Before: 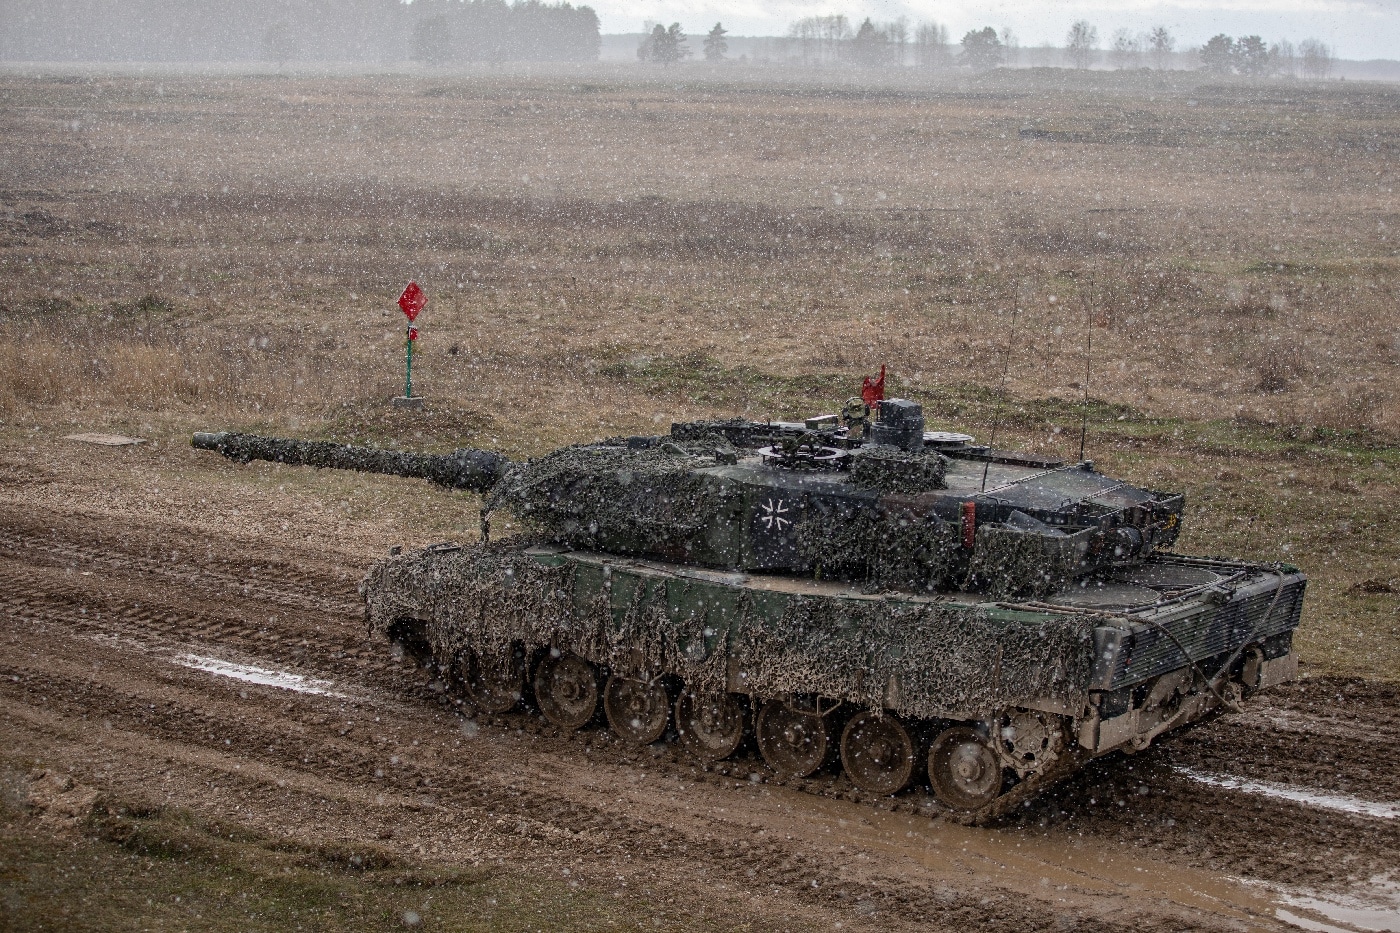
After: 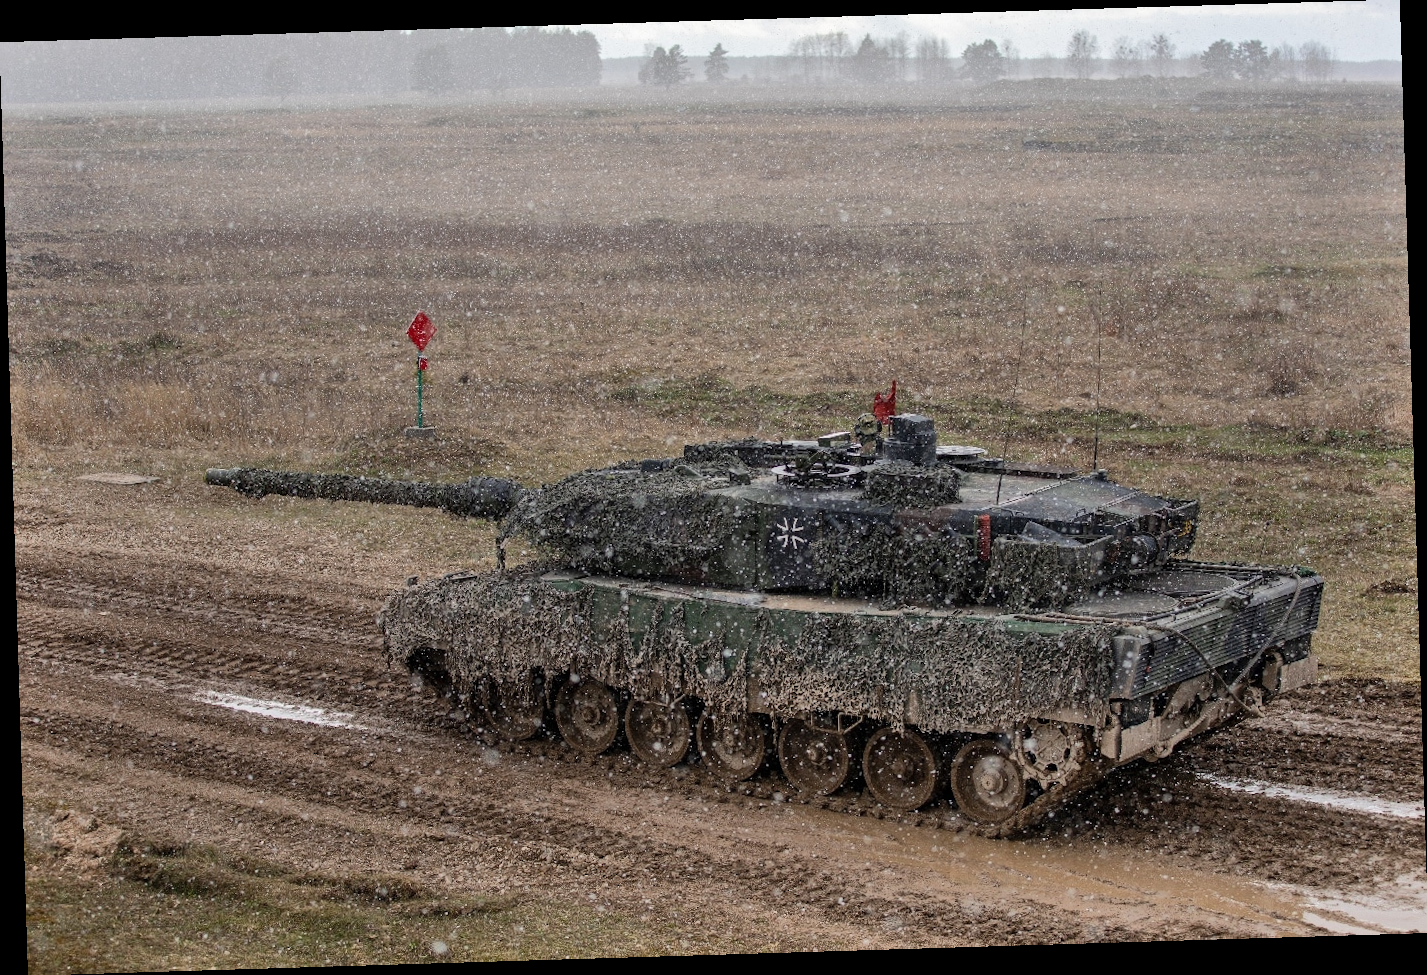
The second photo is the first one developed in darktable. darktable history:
shadows and highlights: soften with gaussian
rotate and perspective: rotation -1.75°, automatic cropping off
